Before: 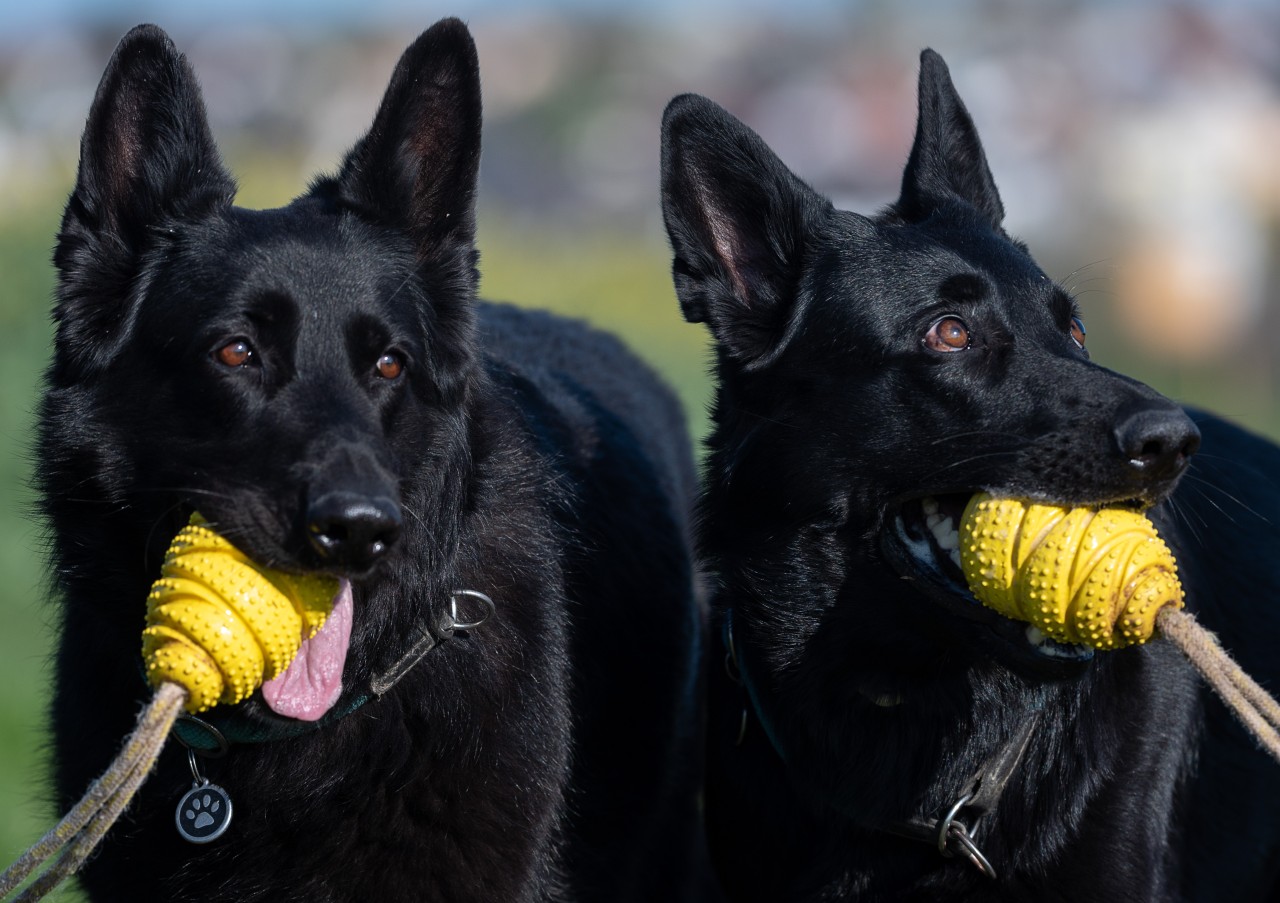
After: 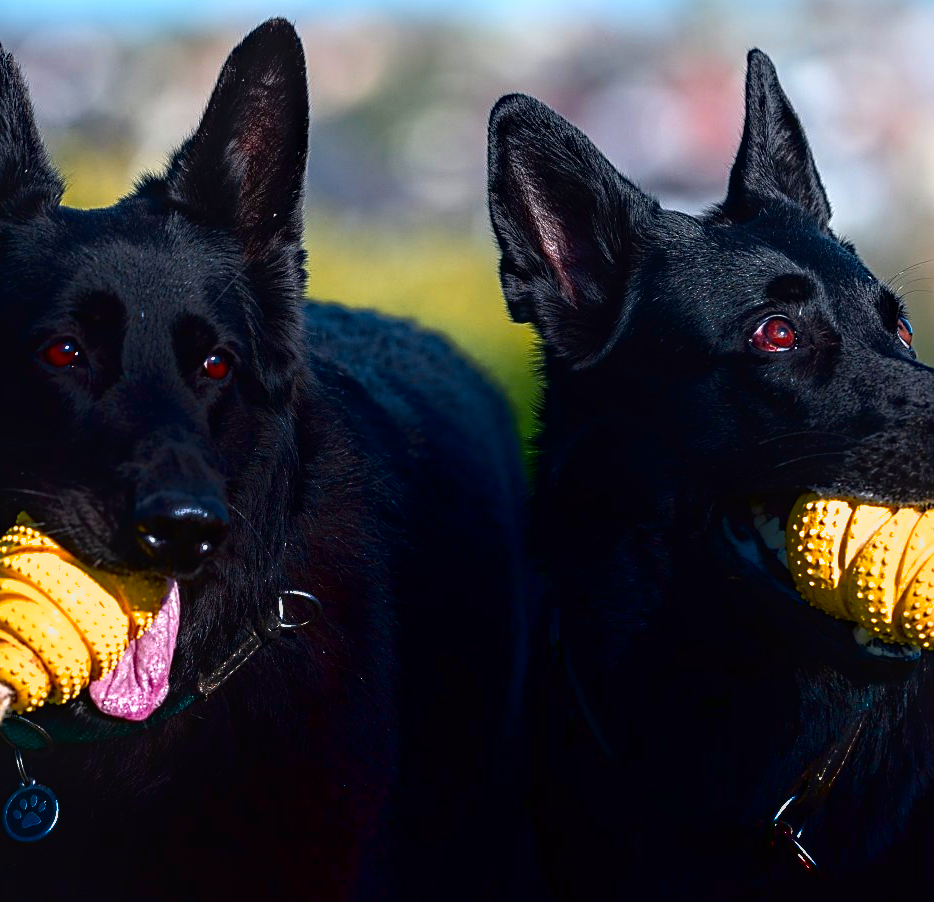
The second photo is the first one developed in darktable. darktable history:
exposure: black level correction 0, exposure 0.701 EV, compensate highlight preservation false
sharpen: amount 0.497
crop: left 13.531%, top 0%, right 13.464%
haze removal: strength 0.299, distance 0.252, adaptive false
tone curve: curves: ch0 [(0, 0) (0.126, 0.061) (0.362, 0.382) (0.498, 0.498) (0.706, 0.712) (1, 1)]; ch1 [(0, 0) (0.5, 0.505) (0.55, 0.578) (1, 1)]; ch2 [(0, 0) (0.44, 0.424) (0.489, 0.483) (0.537, 0.538) (1, 1)], color space Lab, independent channels, preserve colors none
shadows and highlights: shadows -89.56, highlights 88.76, soften with gaussian
color zones: curves: ch1 [(0.309, 0.524) (0.41, 0.329) (0.508, 0.509)]; ch2 [(0.25, 0.457) (0.75, 0.5)]
local contrast: on, module defaults
